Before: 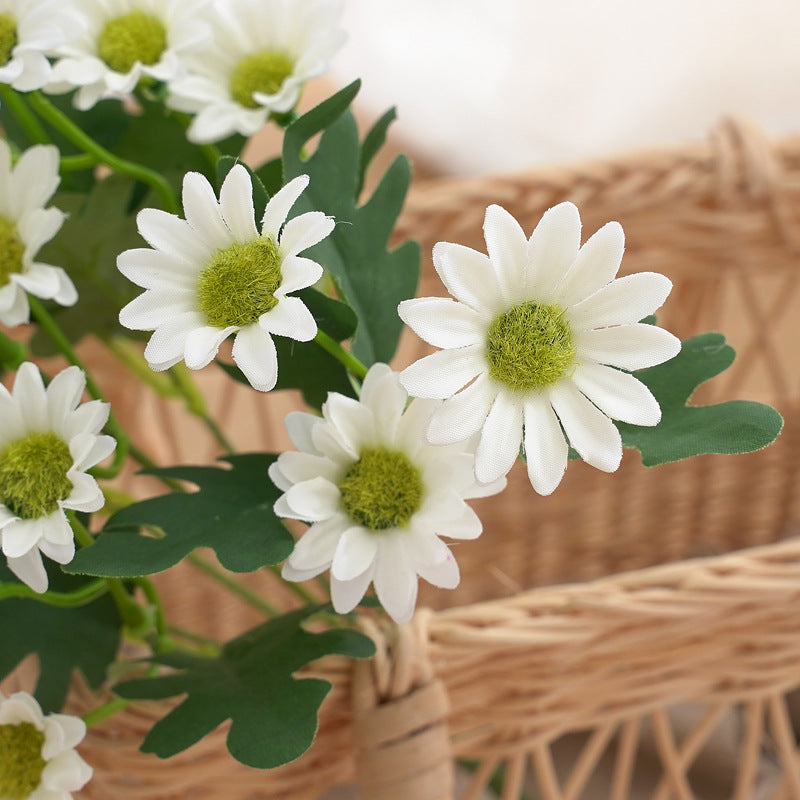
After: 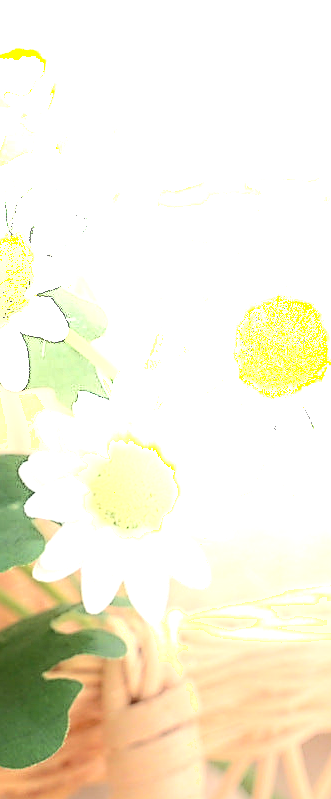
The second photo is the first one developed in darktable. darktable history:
exposure: exposure 0.51 EV, compensate highlight preservation false
crop: left 31.144%, right 27.393%
tone equalizer: -8 EV -0.735 EV, -7 EV -0.705 EV, -6 EV -0.599 EV, -5 EV -0.384 EV, -3 EV 0.378 EV, -2 EV 0.6 EV, -1 EV 0.685 EV, +0 EV 0.745 EV, smoothing 1
shadows and highlights: shadows -53.11, highlights 84.61, soften with gaussian
local contrast: detail 109%
contrast brightness saturation: saturation 0.132
sharpen: on, module defaults
